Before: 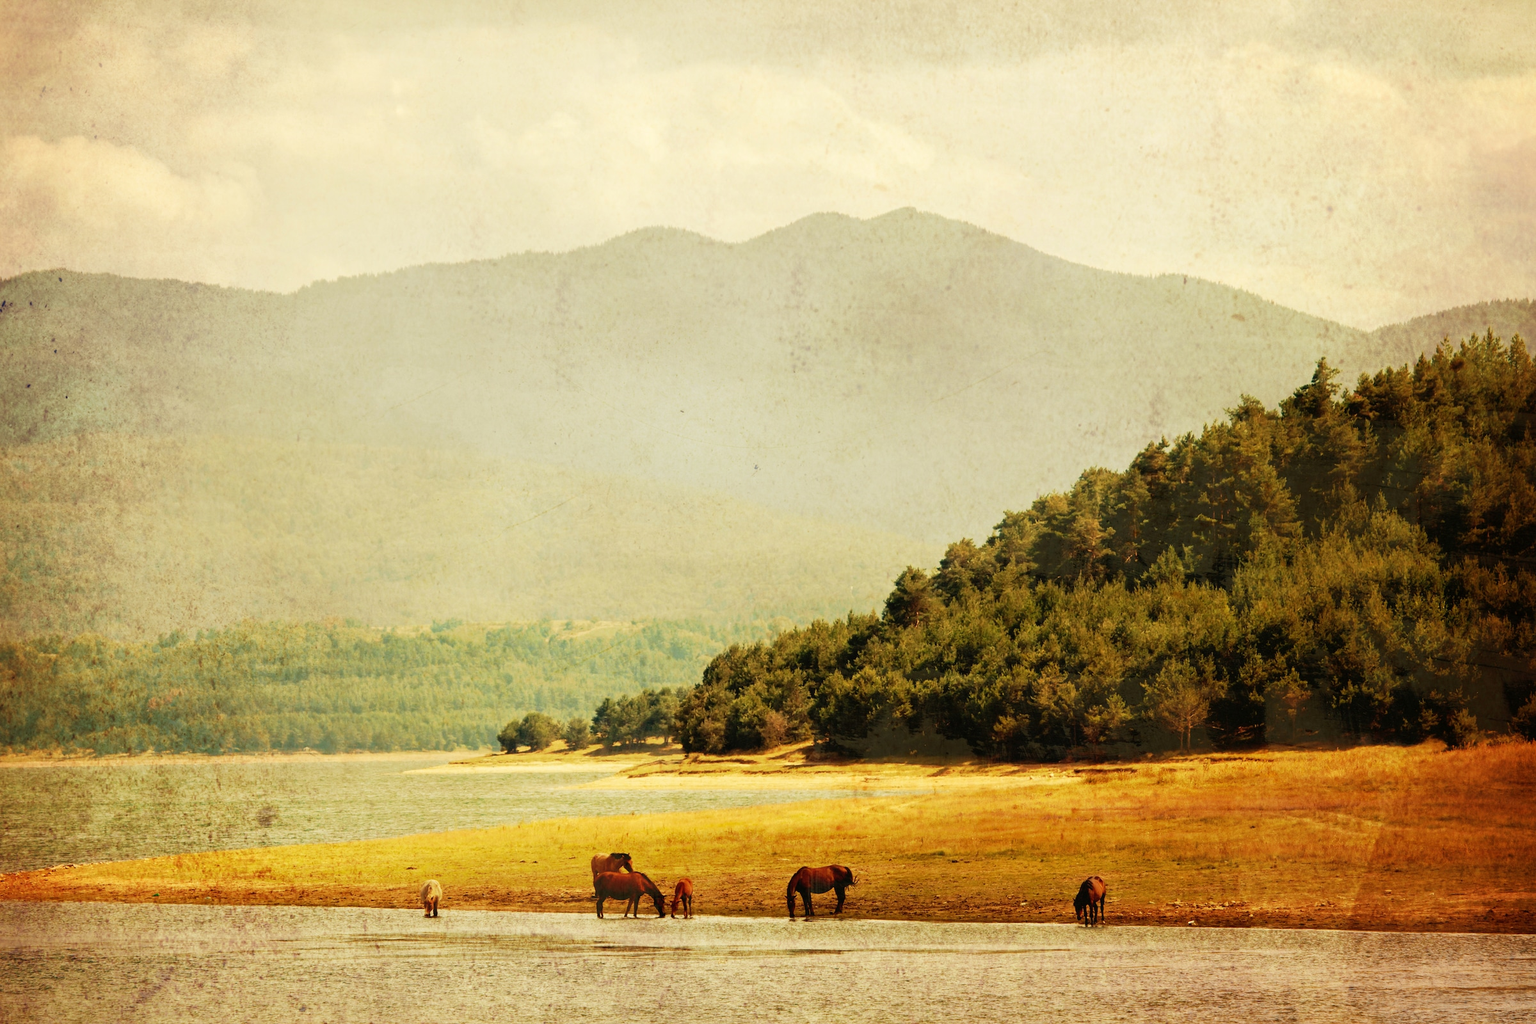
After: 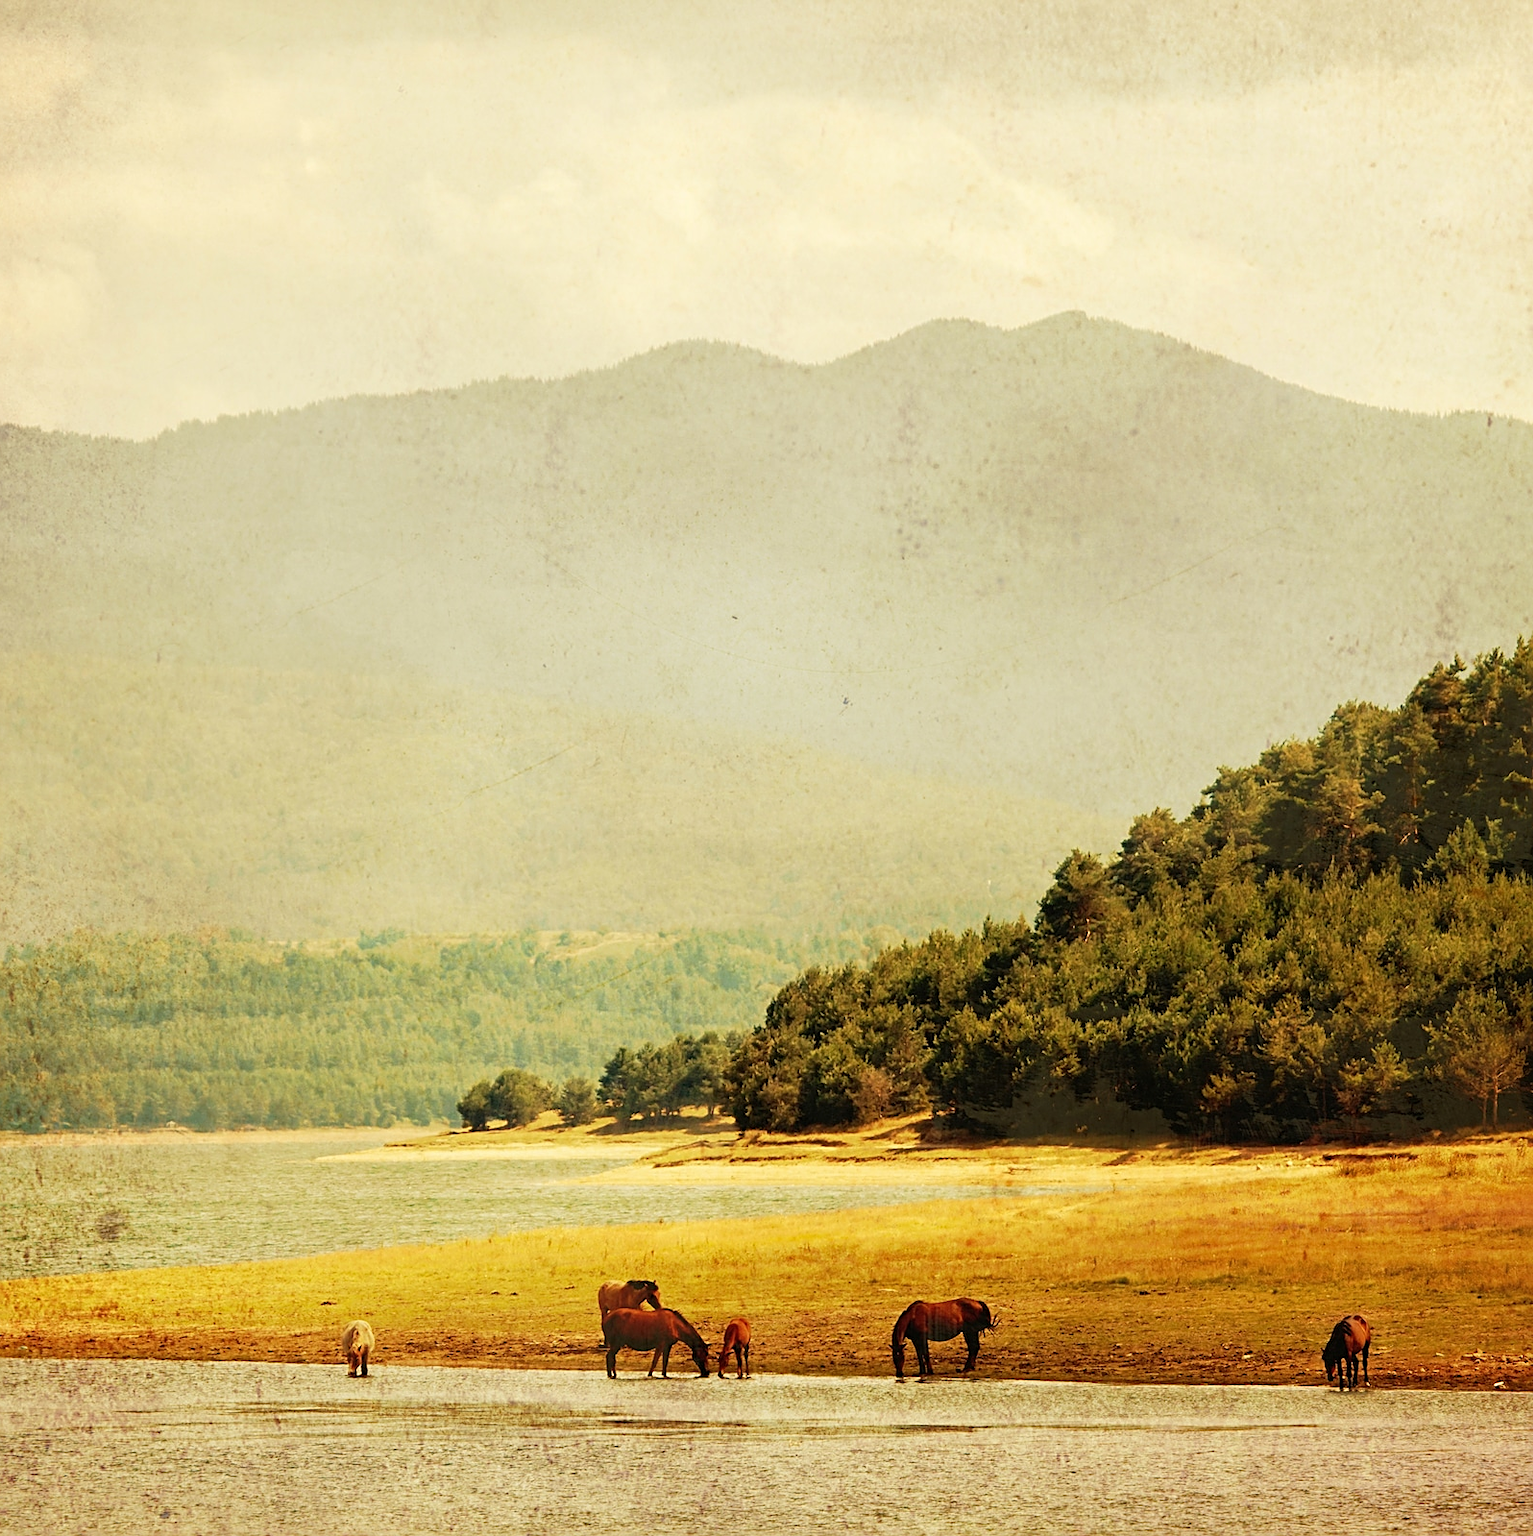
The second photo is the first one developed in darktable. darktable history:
crop and rotate: left 12.546%, right 20.916%
sharpen: amount 0.498
